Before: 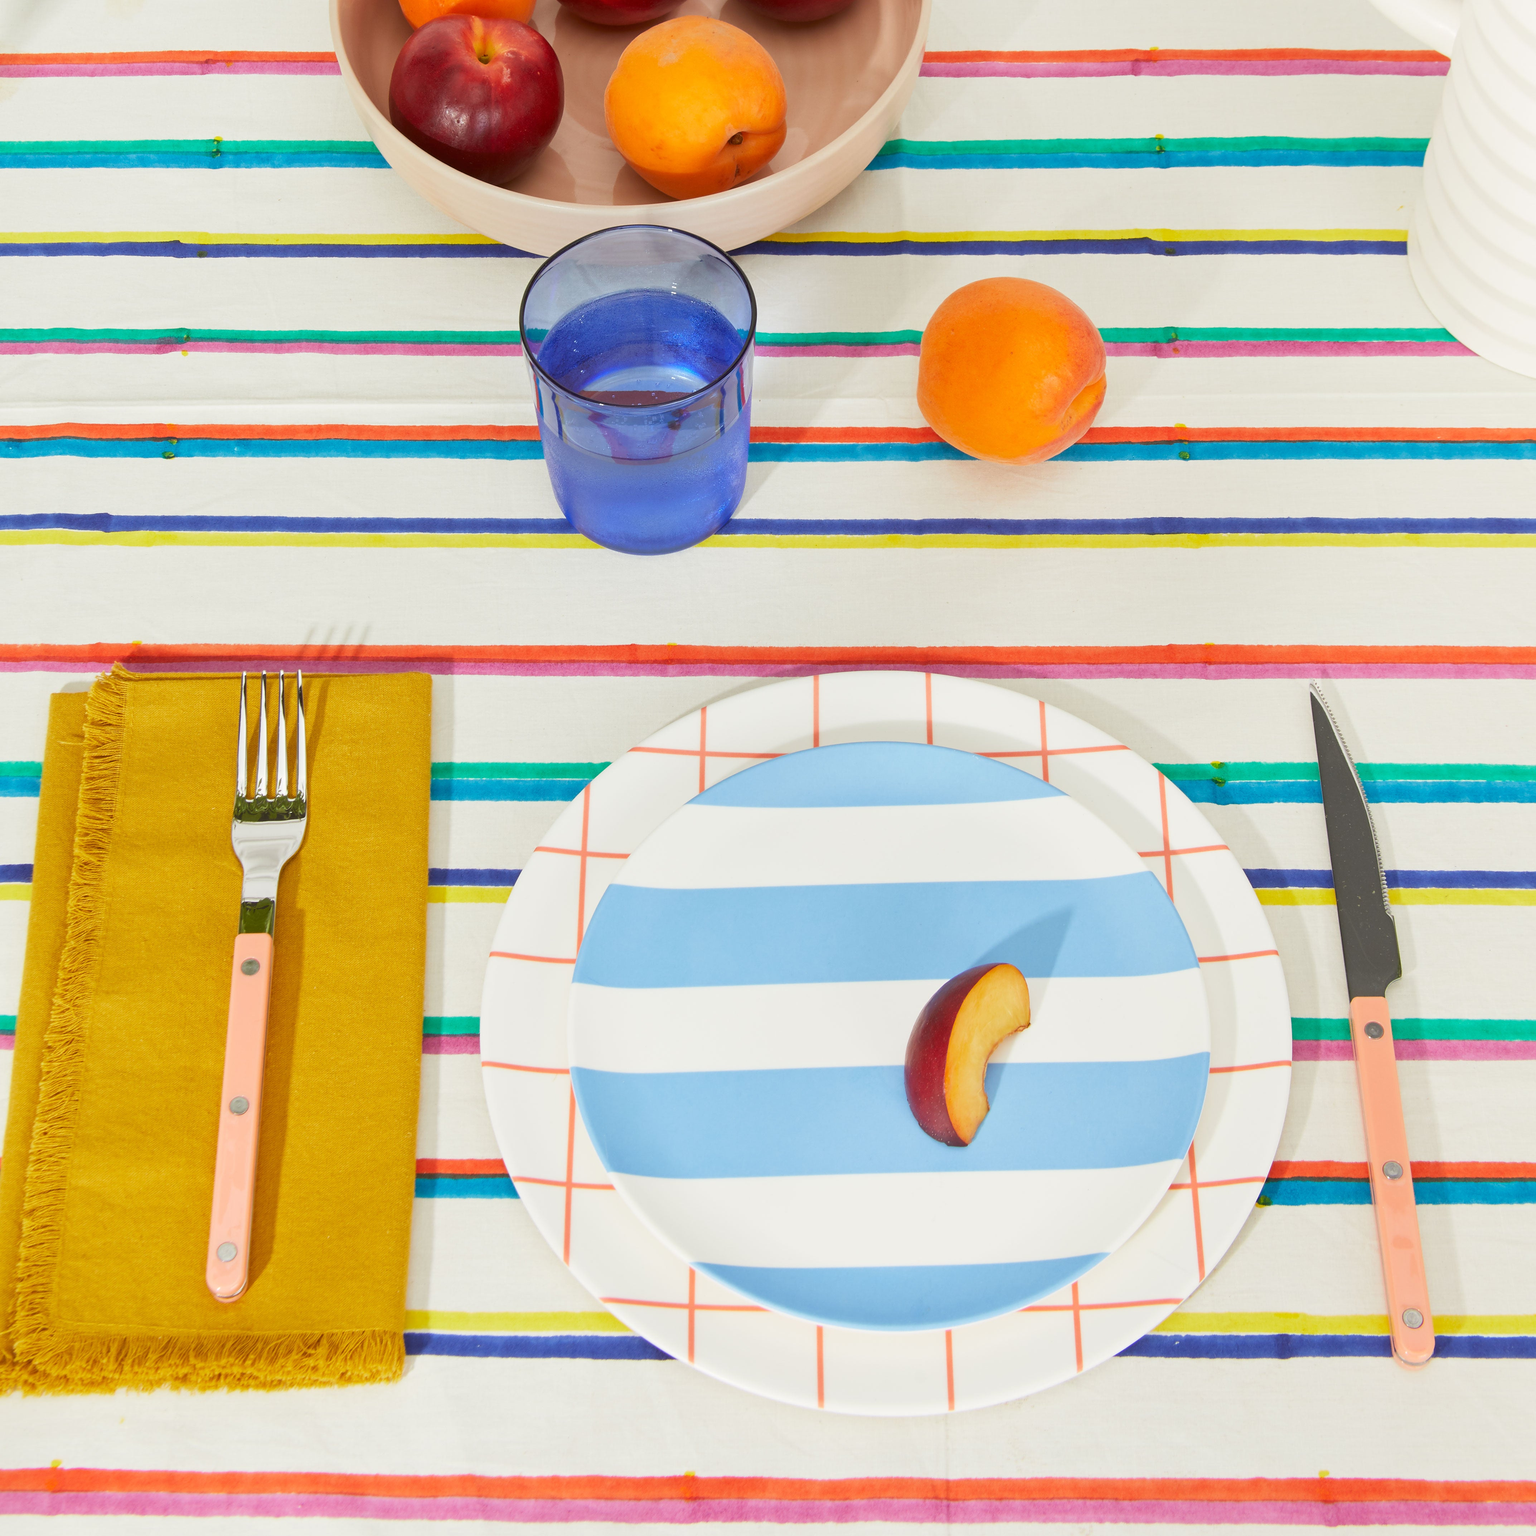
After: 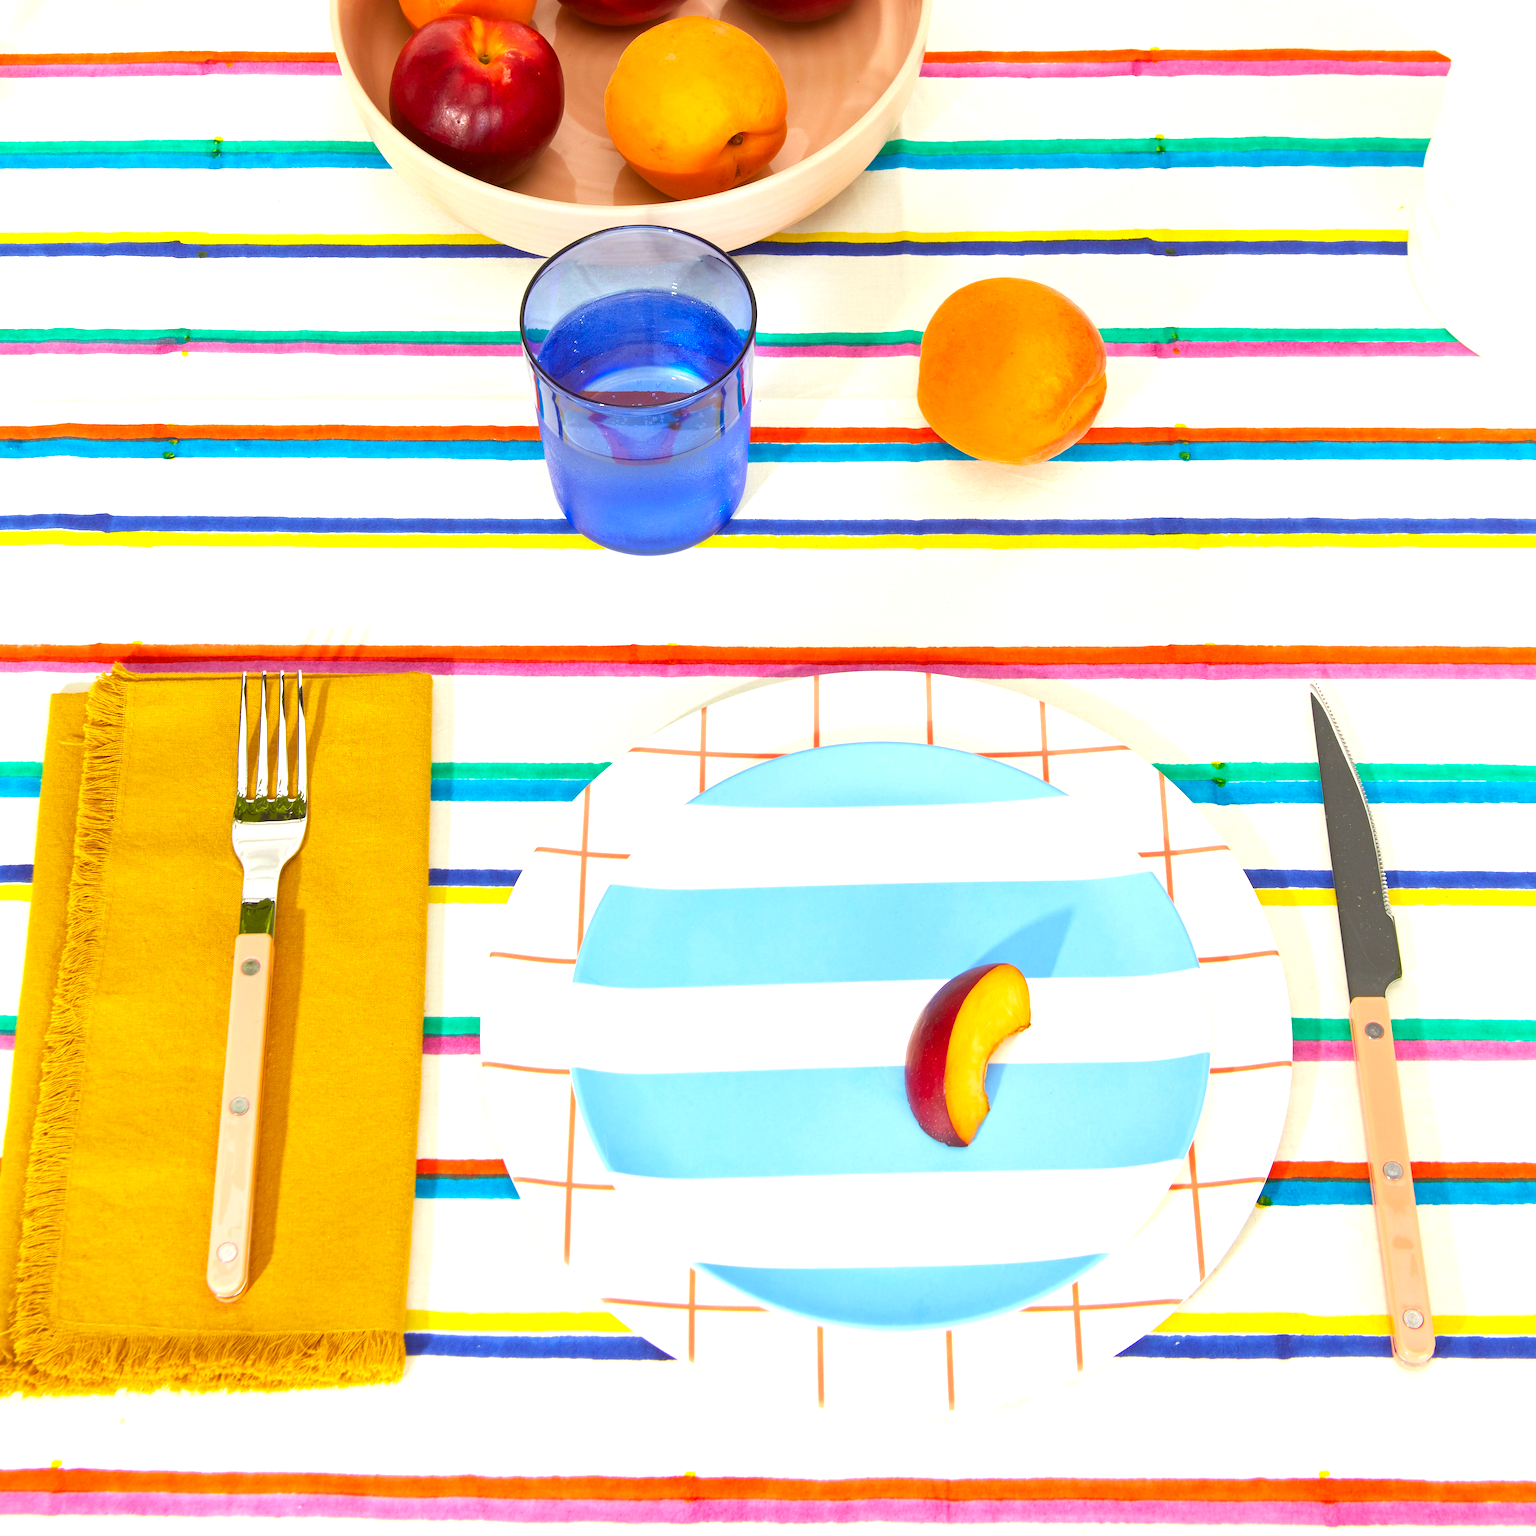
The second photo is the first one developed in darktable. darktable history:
color balance rgb: perceptual saturation grading › global saturation 24.897%, perceptual brilliance grading › global brilliance 18.14%, global vibrance 20%
